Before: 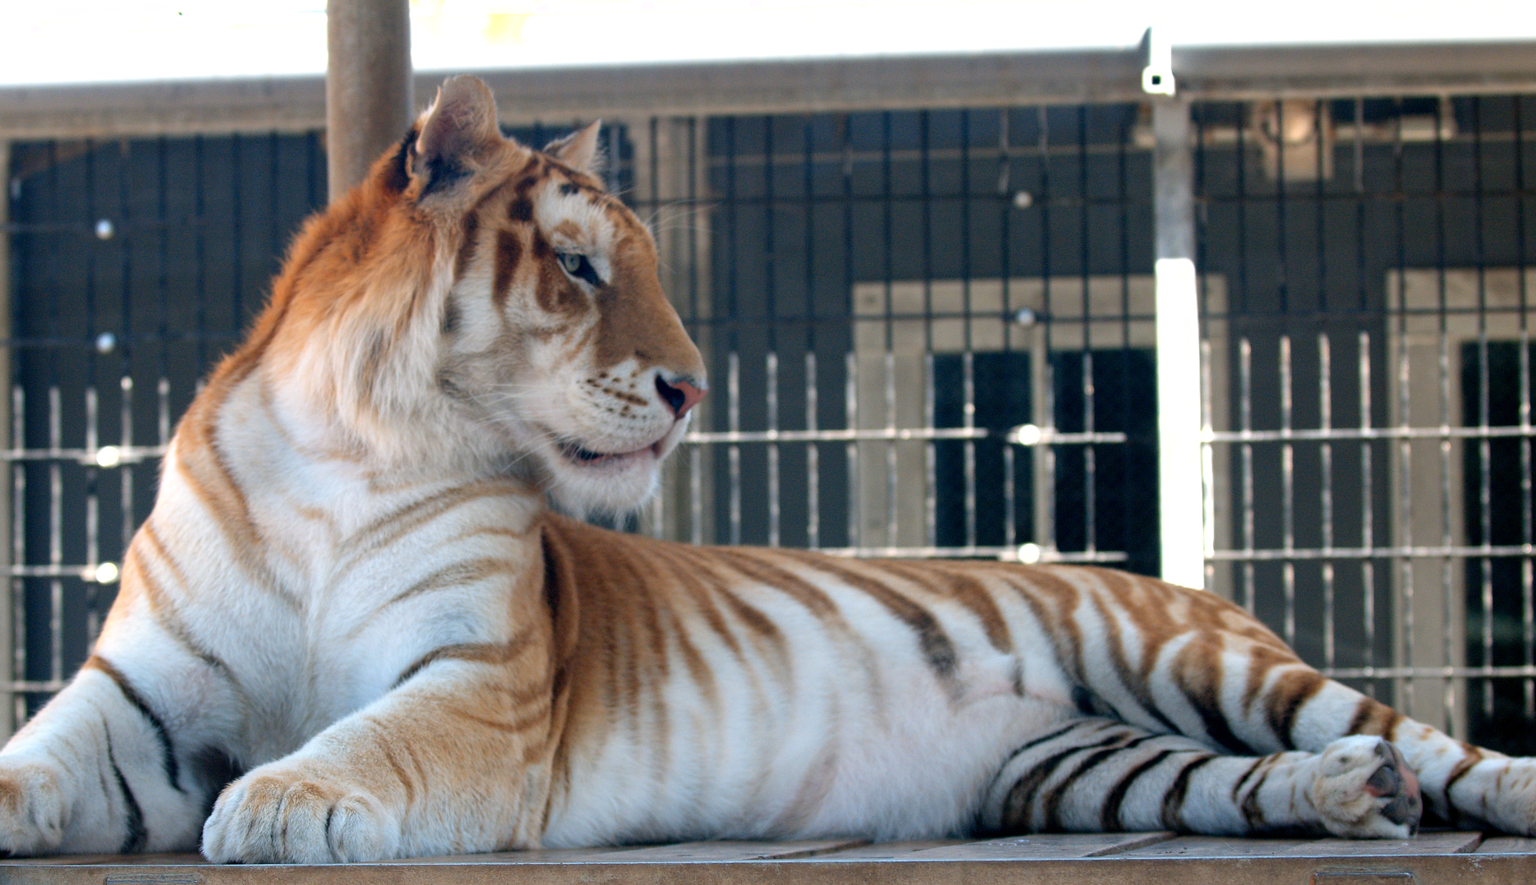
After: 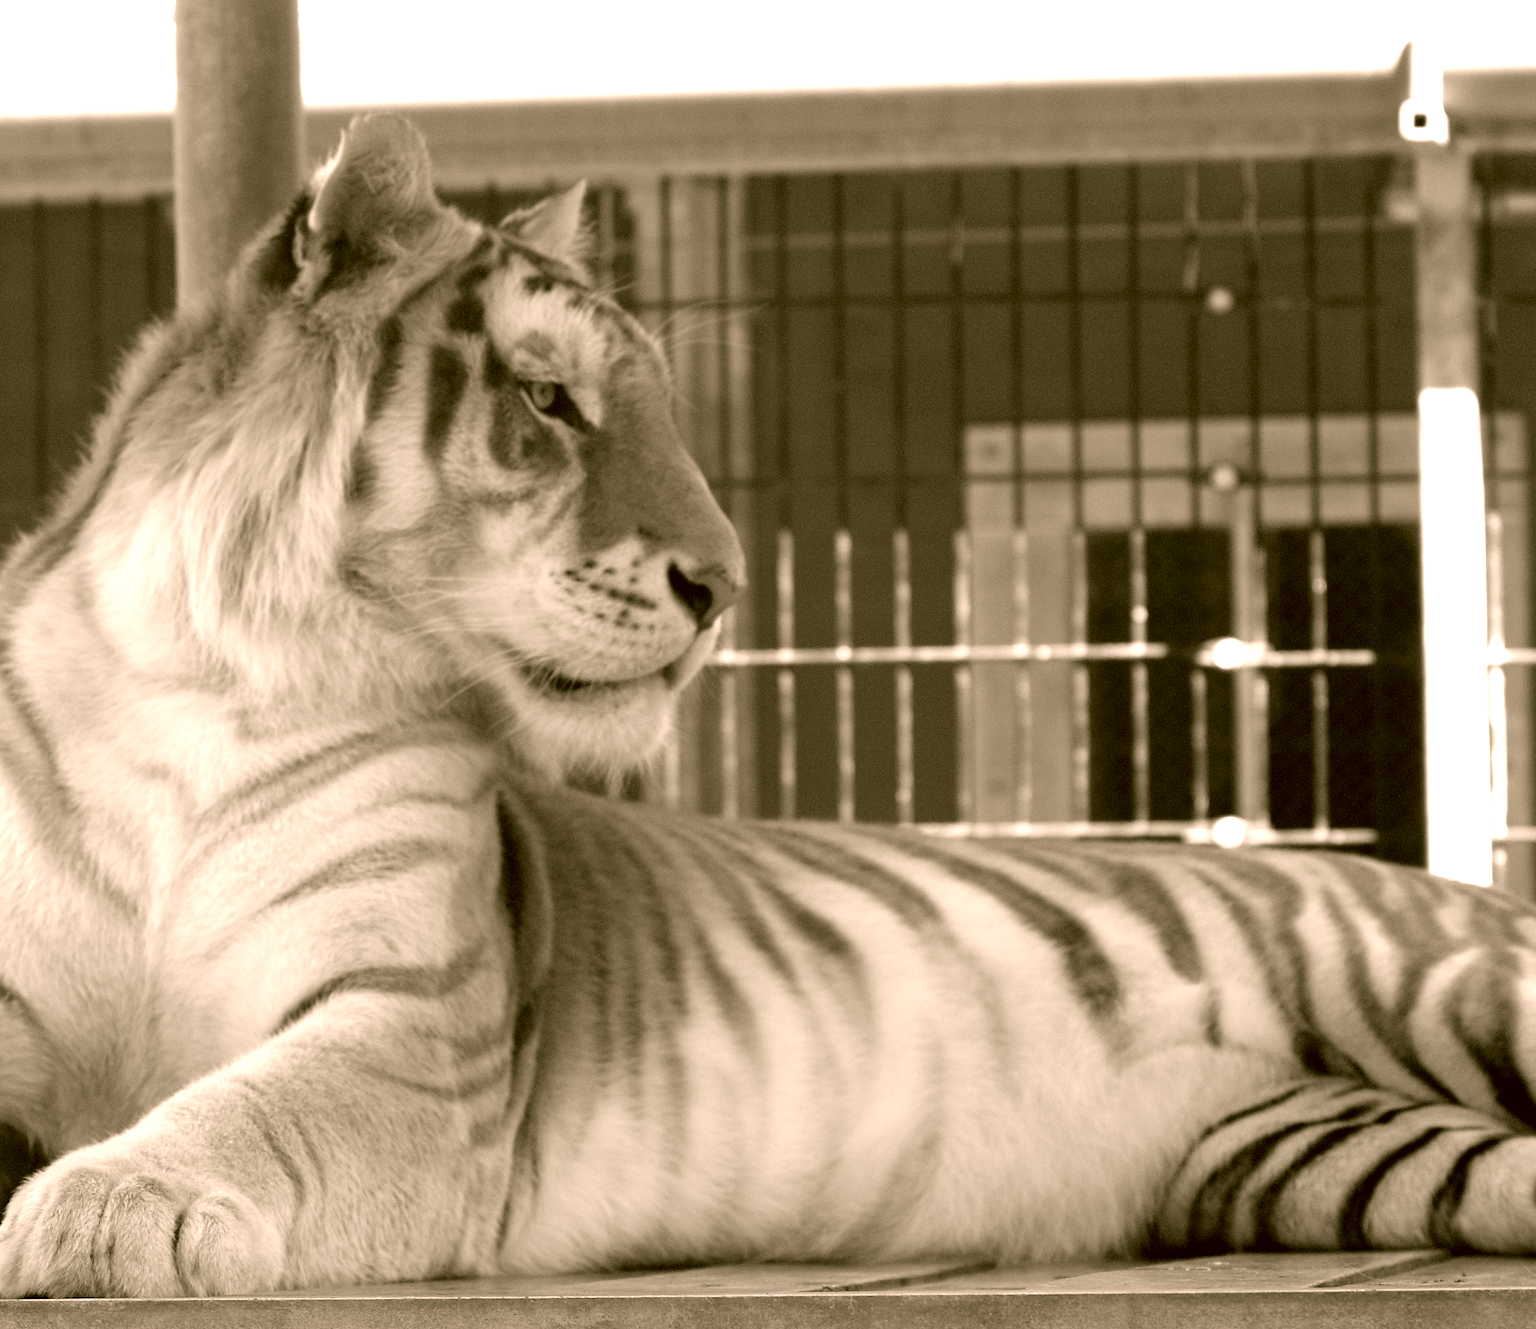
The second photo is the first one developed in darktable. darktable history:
color correction: highlights a* 8.41, highlights b* 15.39, shadows a* -0.454, shadows b* 25.85
crop and rotate: left 13.743%, right 19.675%
exposure: black level correction 0.001, exposure 0.499 EV, compensate highlight preservation false
contrast brightness saturation: saturation -0.986
